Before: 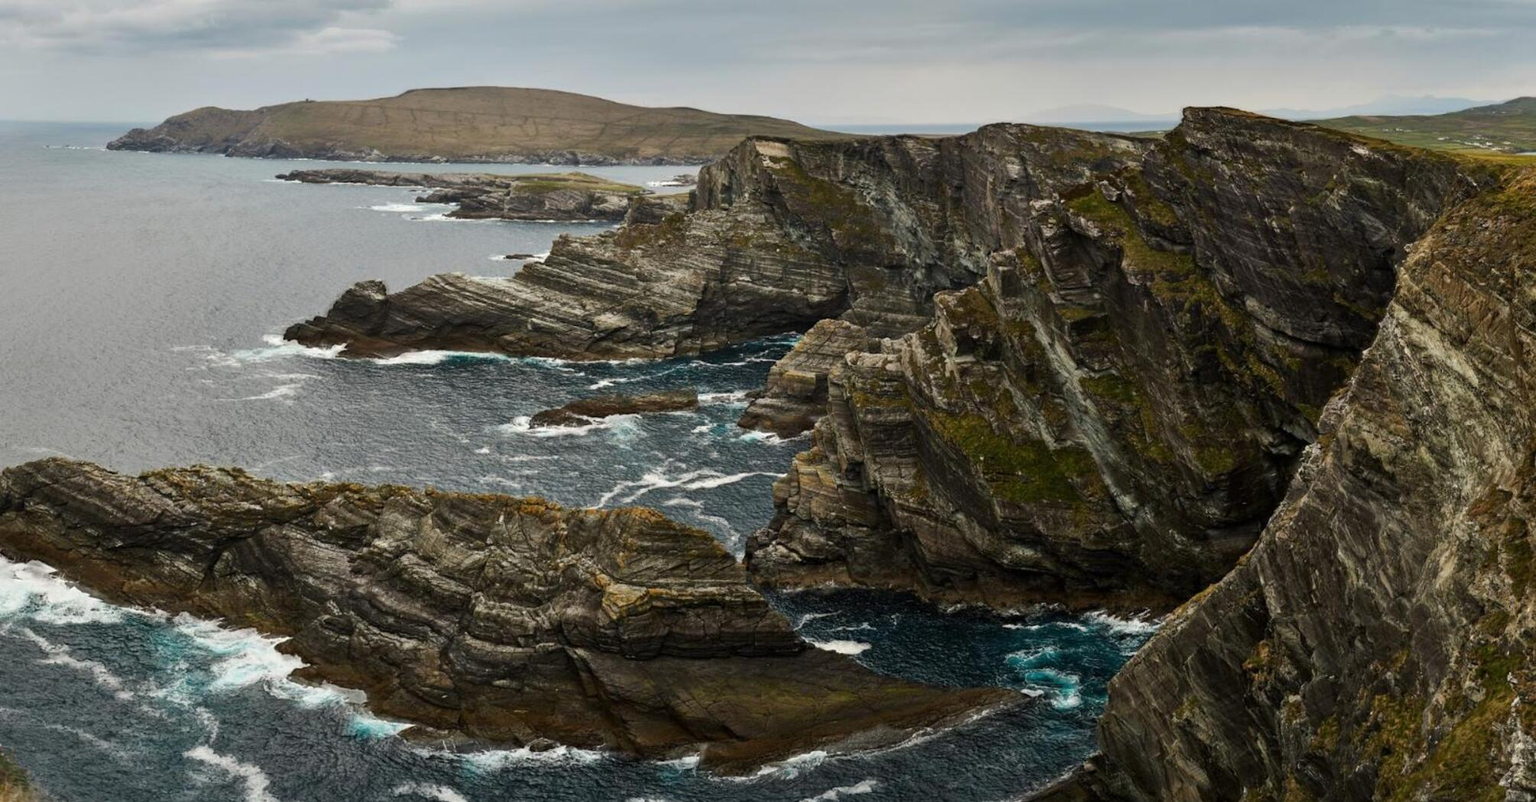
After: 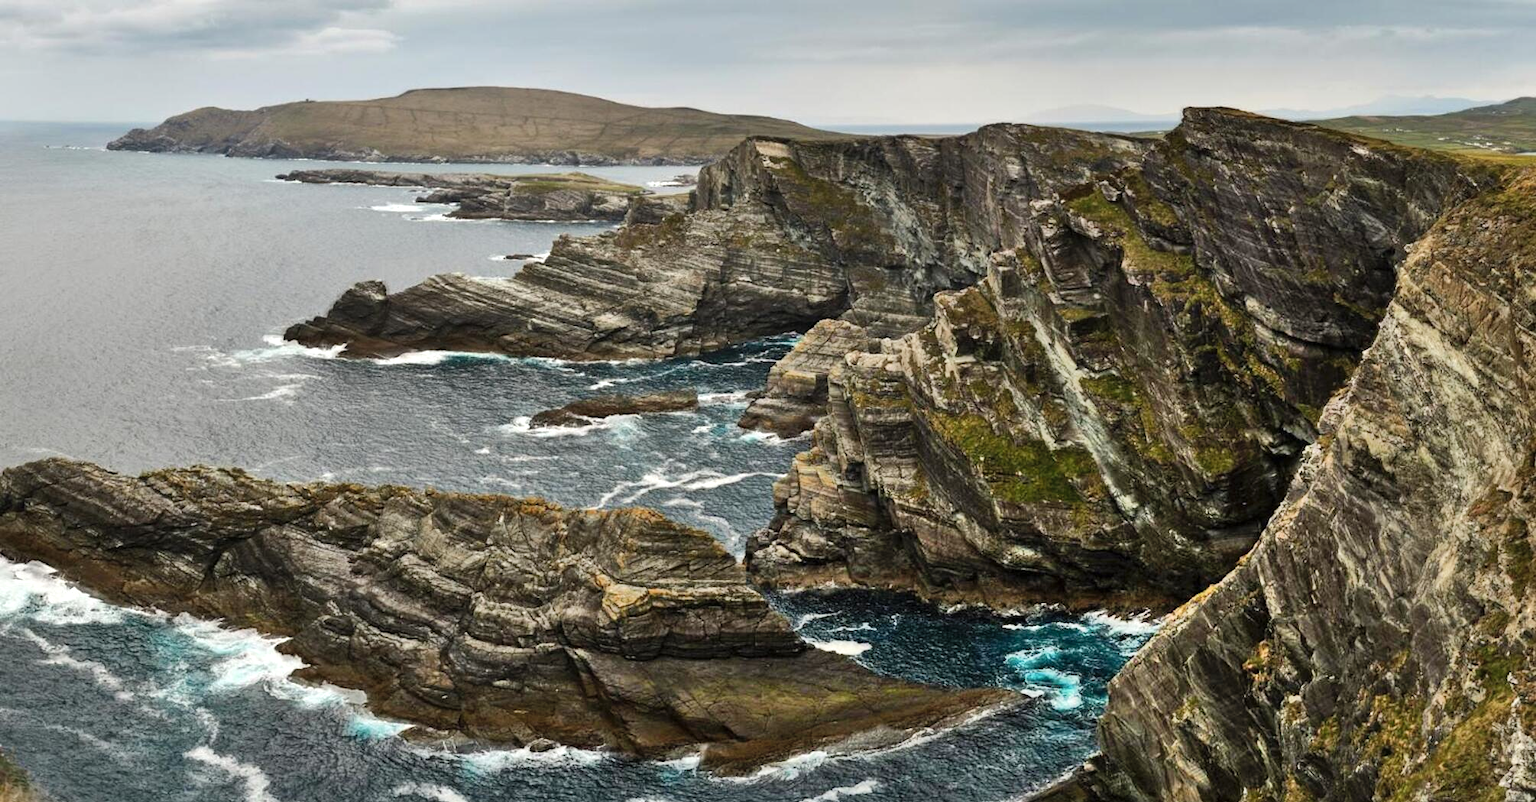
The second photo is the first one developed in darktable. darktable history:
shadows and highlights: radius 112.24, shadows 51.22, white point adjustment 9, highlights -4.17, soften with gaussian
